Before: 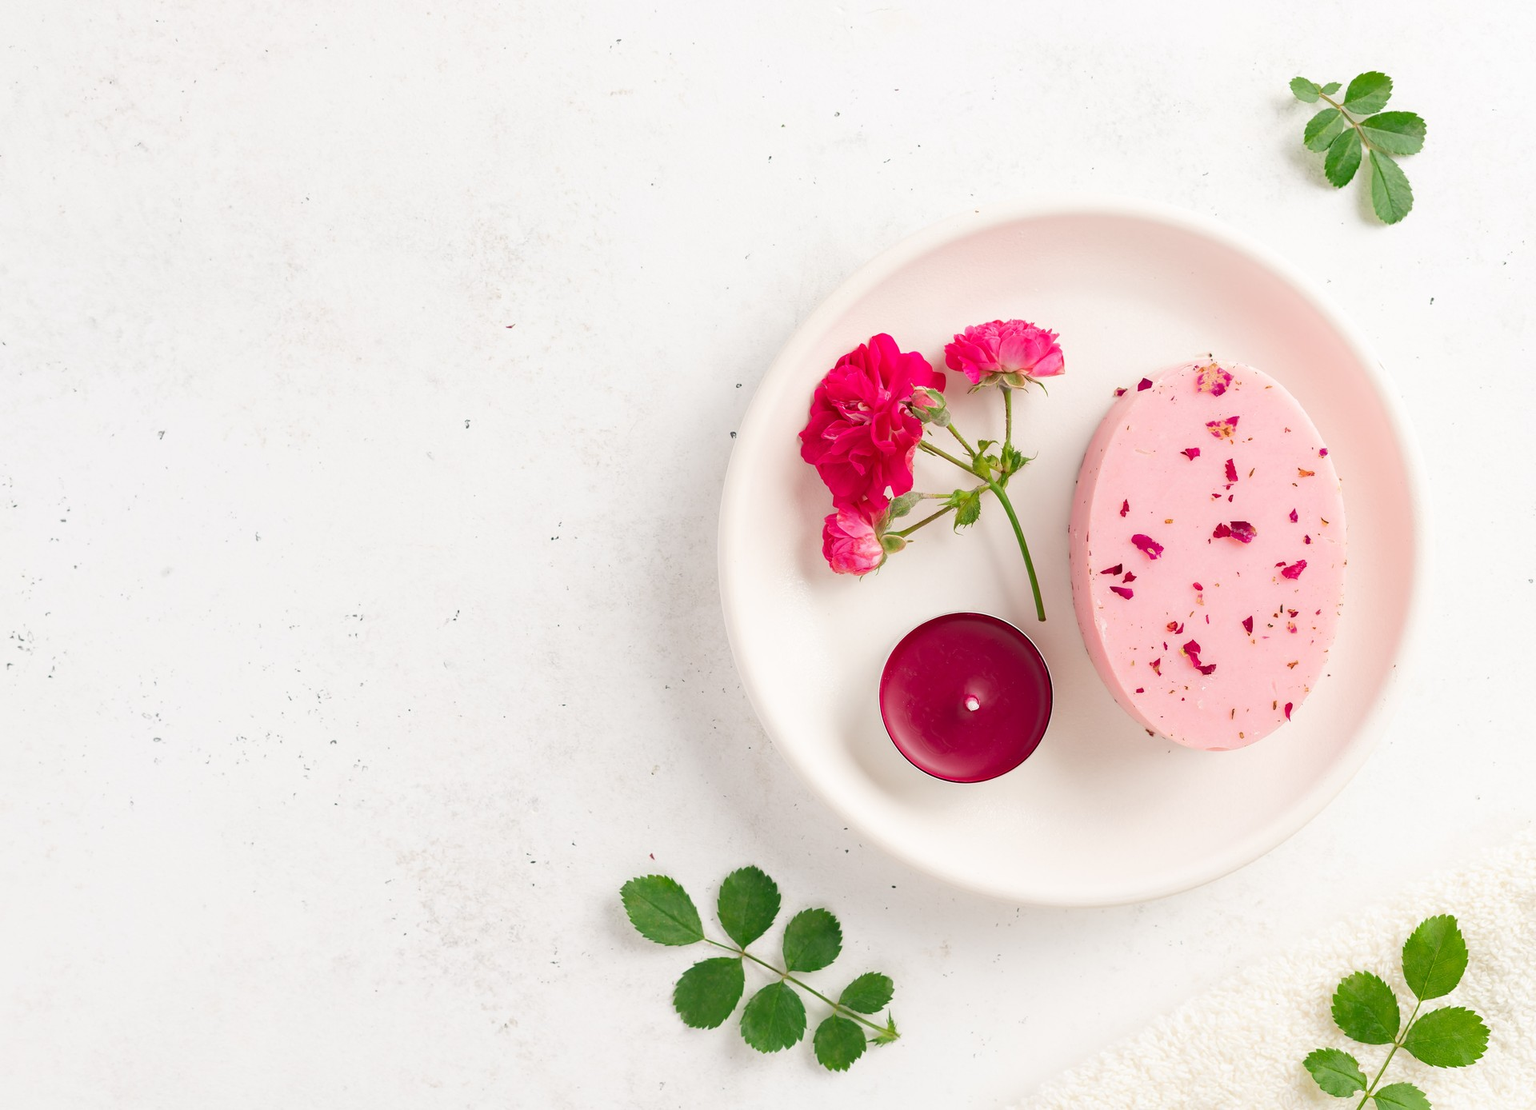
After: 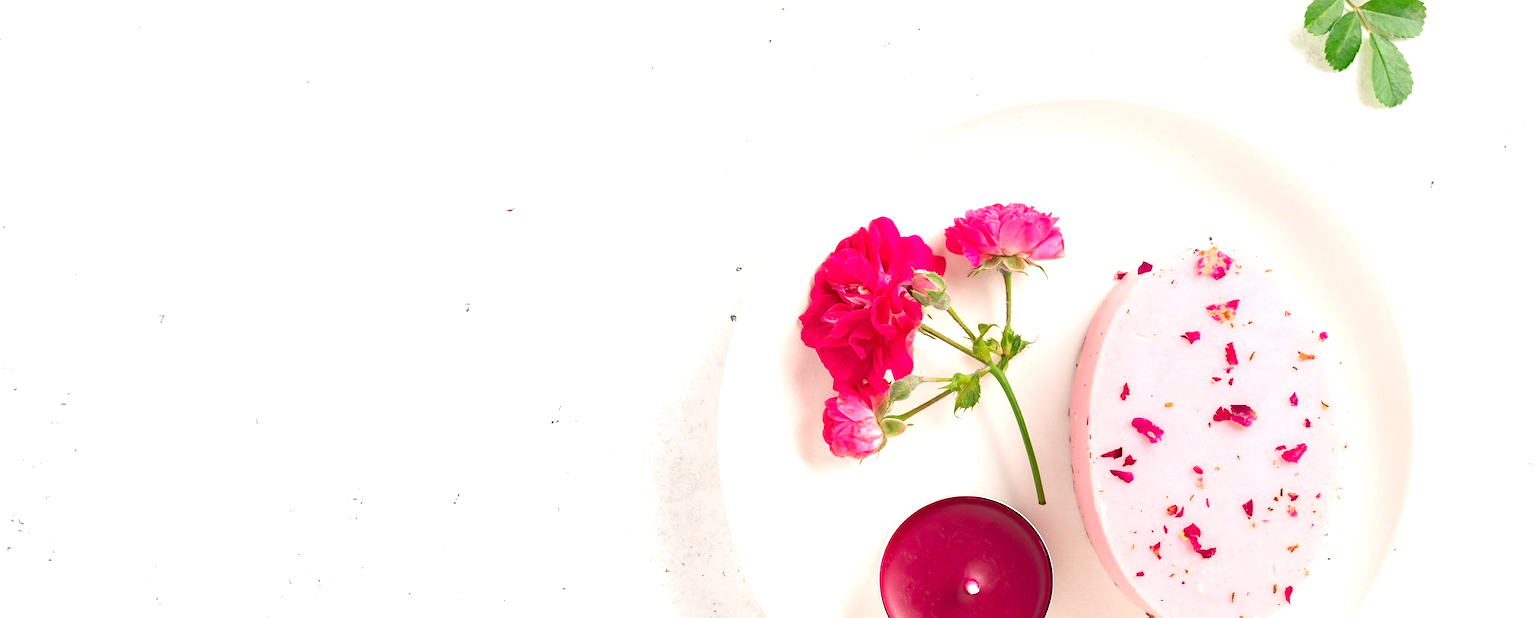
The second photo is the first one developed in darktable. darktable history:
exposure: exposure 0.64 EV, compensate highlight preservation false
crop and rotate: top 10.527%, bottom 33.756%
